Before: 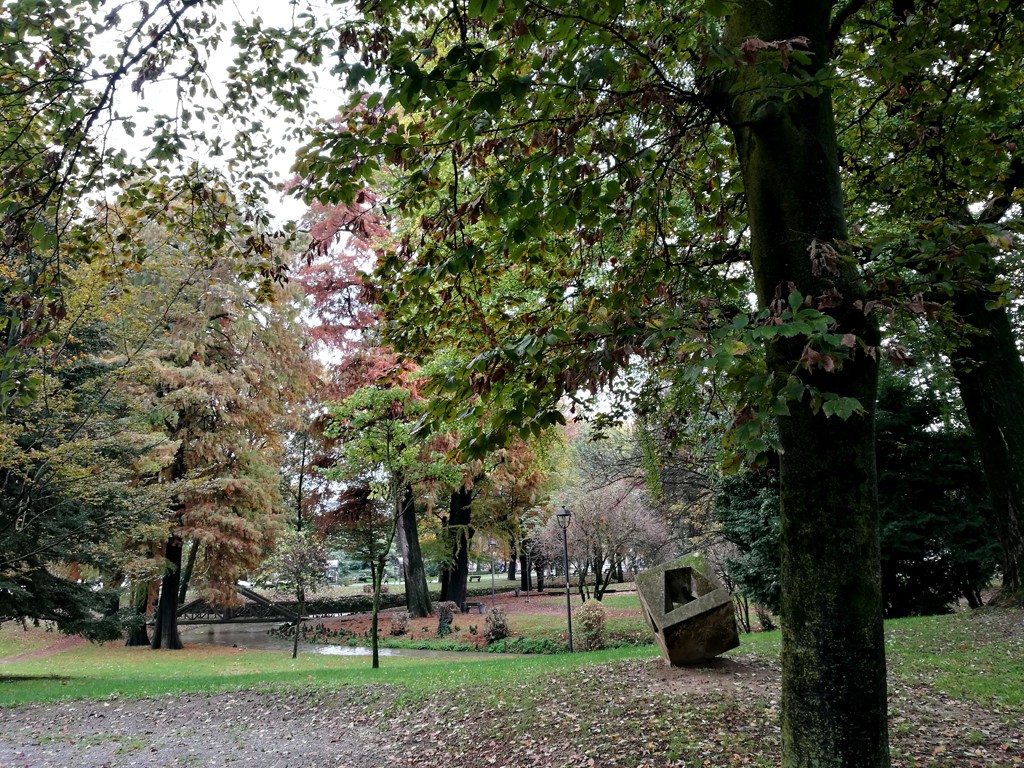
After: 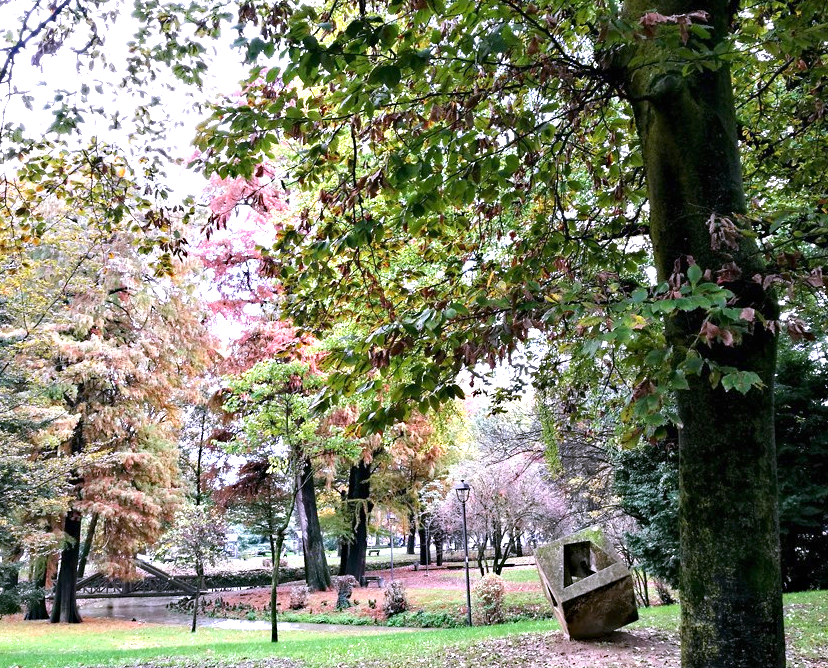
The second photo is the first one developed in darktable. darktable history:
haze removal: compatibility mode true, adaptive false
white balance: red 1.042, blue 1.17
crop: left 9.929%, top 3.475%, right 9.188%, bottom 9.529%
exposure: black level correction 0, exposure 1.3 EV, compensate exposure bias true, compensate highlight preservation false
